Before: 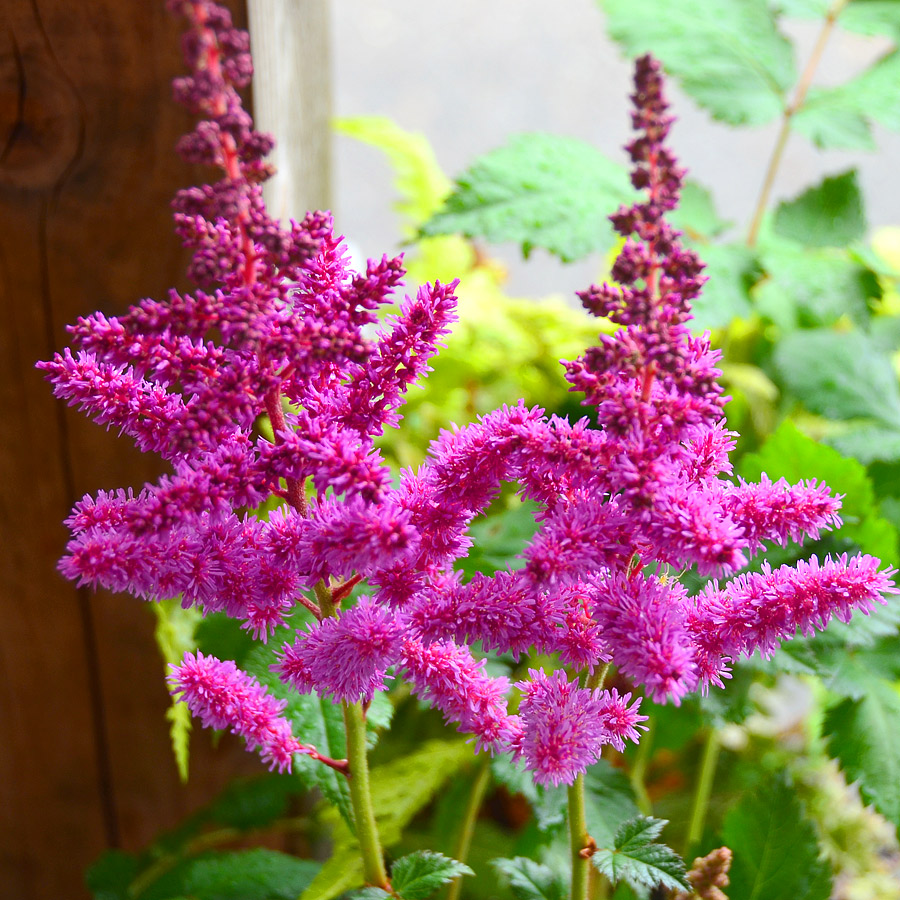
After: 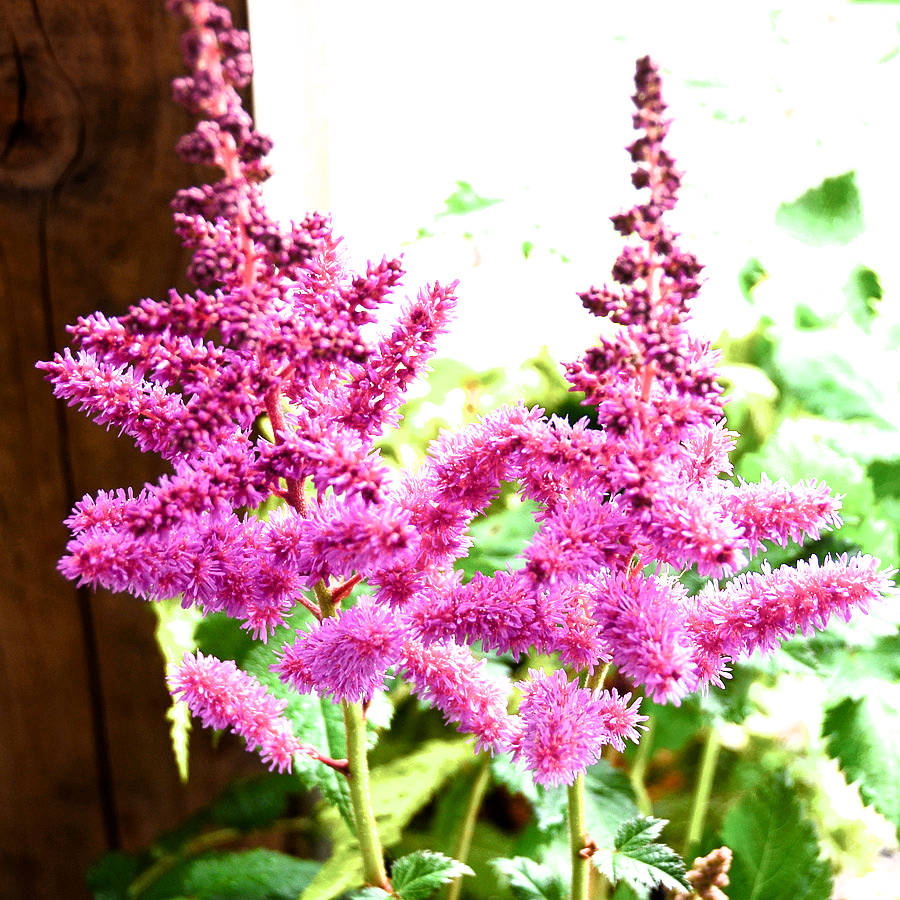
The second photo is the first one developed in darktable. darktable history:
filmic rgb: black relative exposure -8.24 EV, white relative exposure 2.21 EV, hardness 7.15, latitude 86.18%, contrast 1.694, highlights saturation mix -3.6%, shadows ↔ highlights balance -2.38%
exposure: black level correction 0, exposure 0.701 EV, compensate highlight preservation false
